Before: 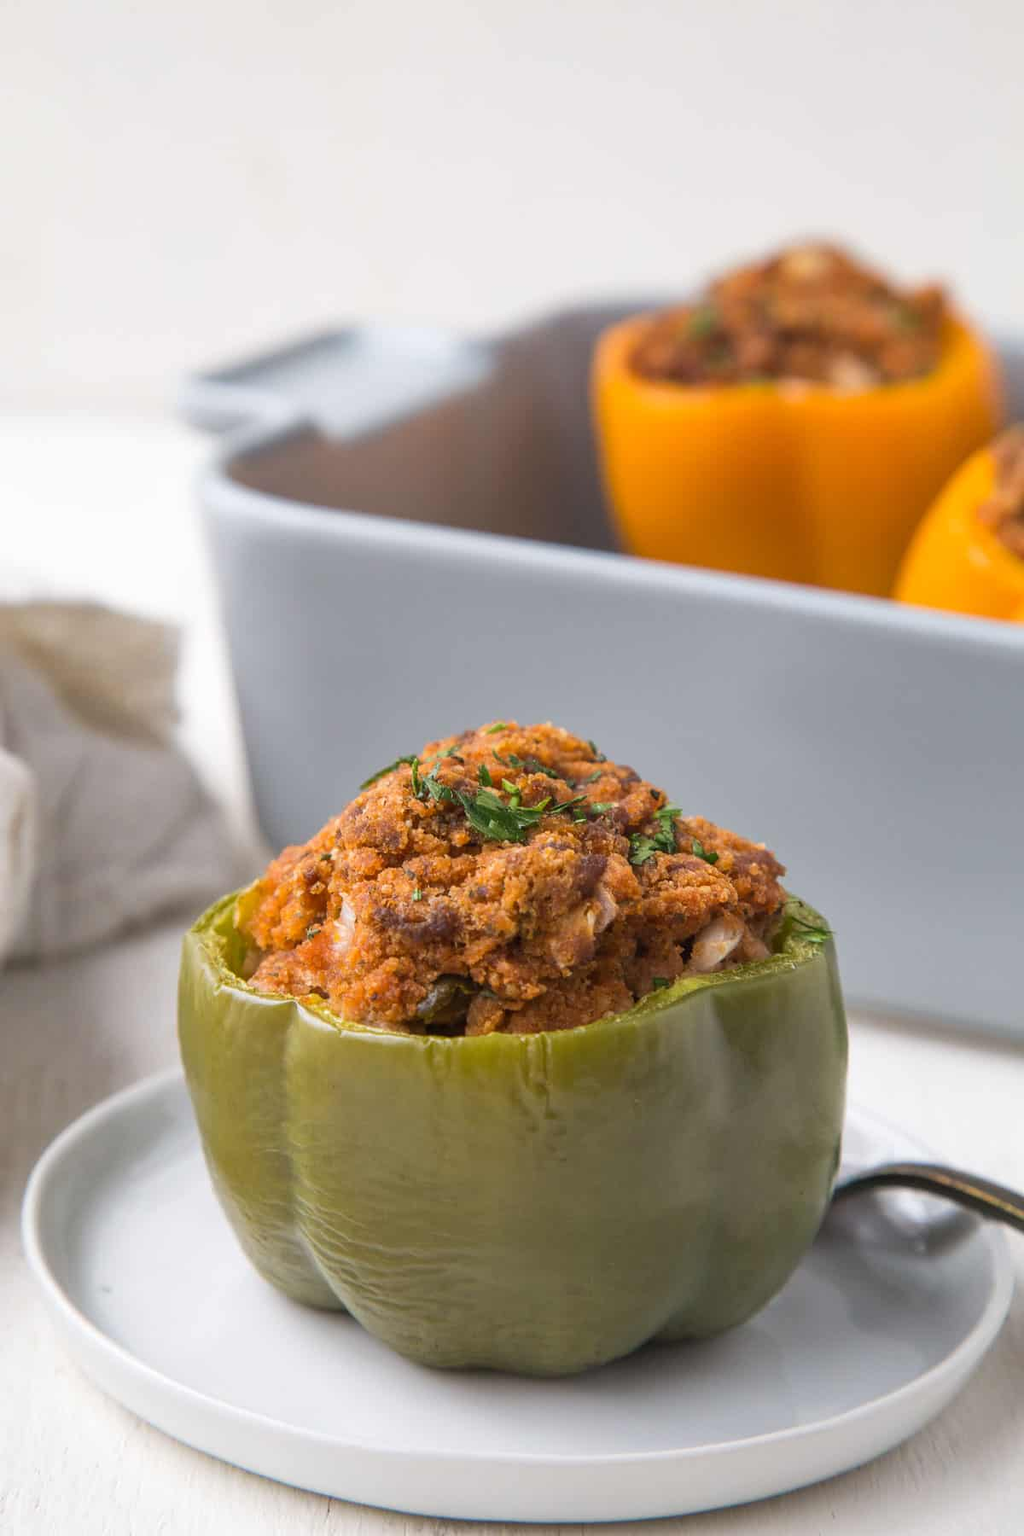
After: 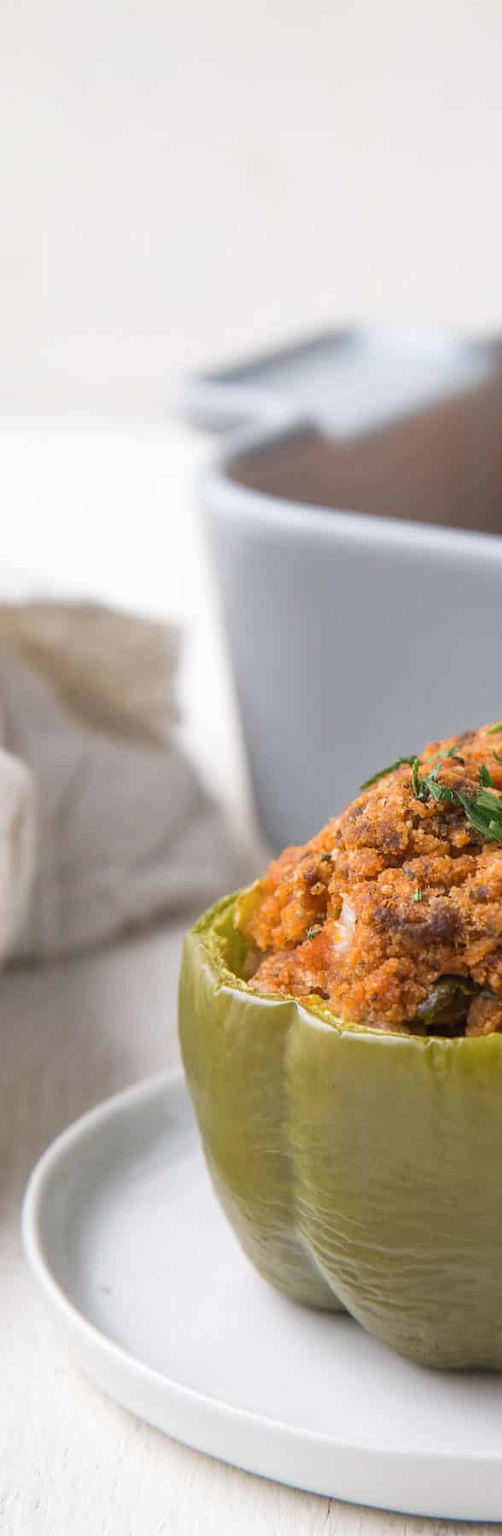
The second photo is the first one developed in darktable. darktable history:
crop and rotate: left 0%, top 0%, right 50.845%
contrast brightness saturation: saturation -0.05
